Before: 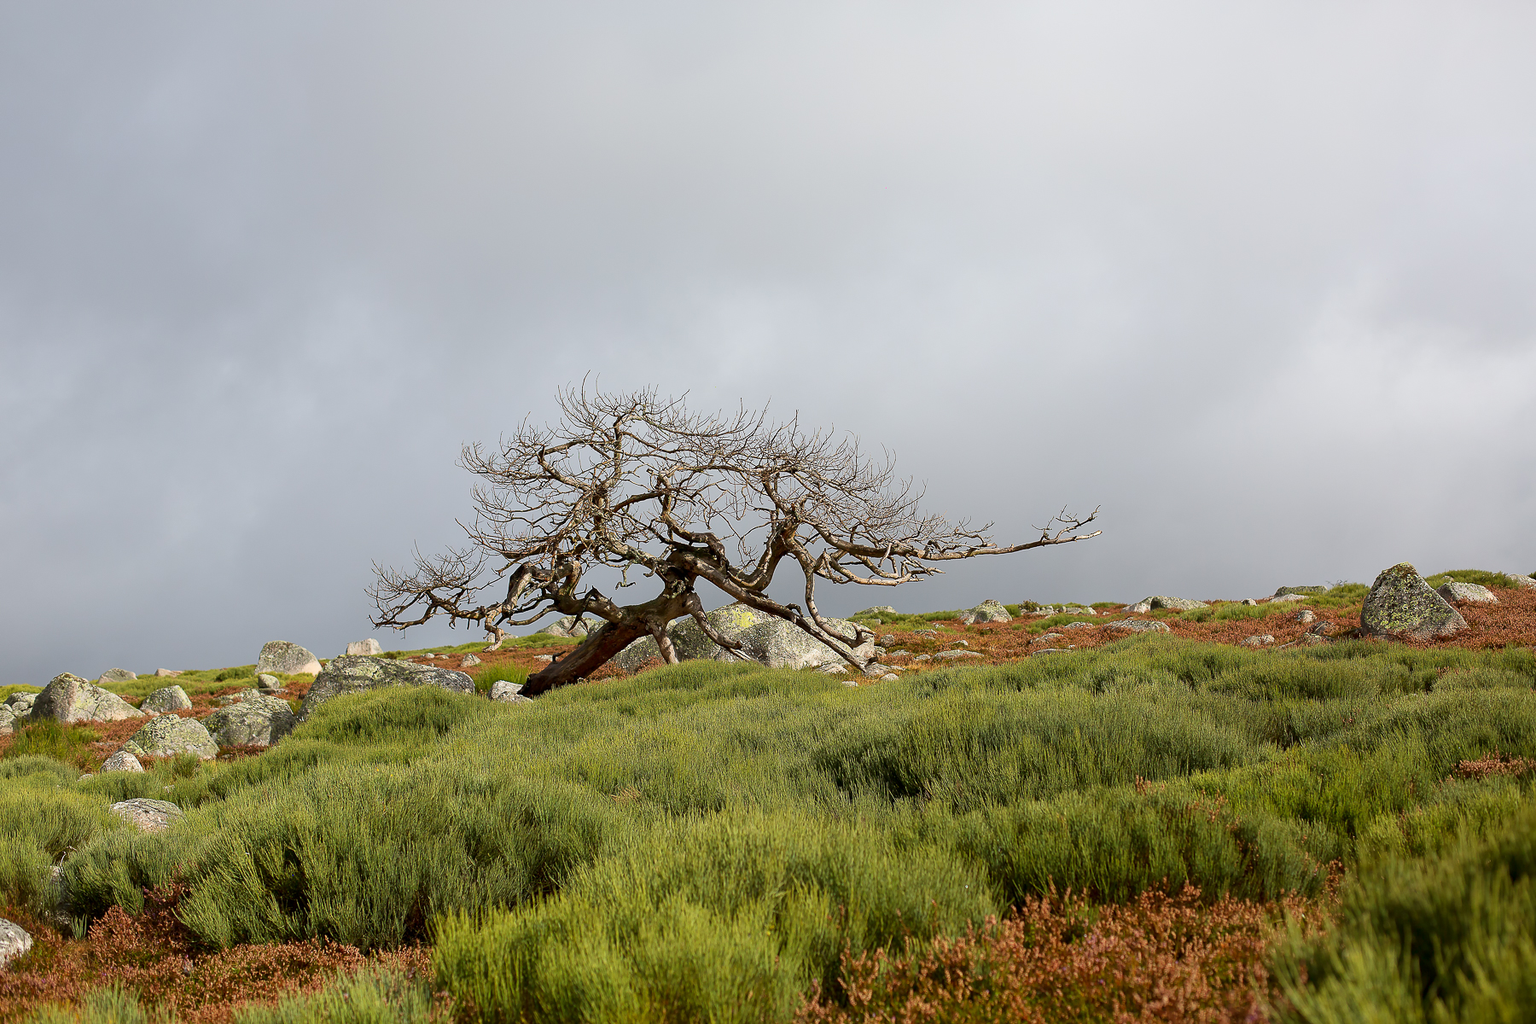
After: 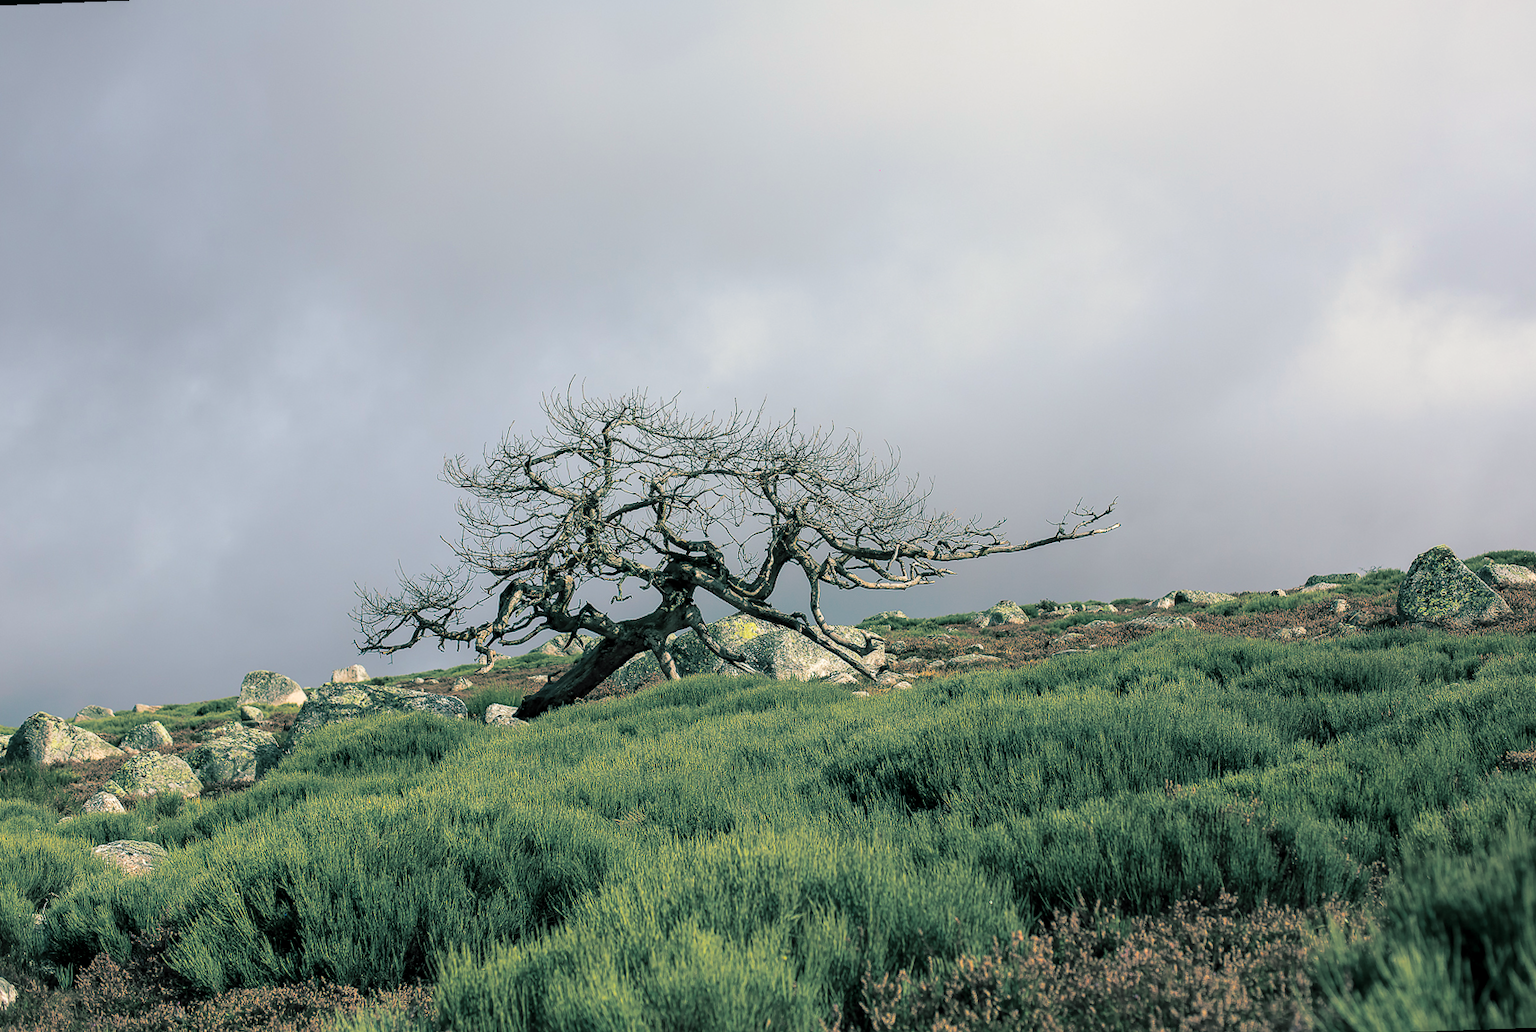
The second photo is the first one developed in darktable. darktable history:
rotate and perspective: rotation -2.12°, lens shift (vertical) 0.009, lens shift (horizontal) -0.008, automatic cropping original format, crop left 0.036, crop right 0.964, crop top 0.05, crop bottom 0.959
split-toning: shadows › hue 186.43°, highlights › hue 49.29°, compress 30.29%
velvia: on, module defaults
local contrast: detail 130%
